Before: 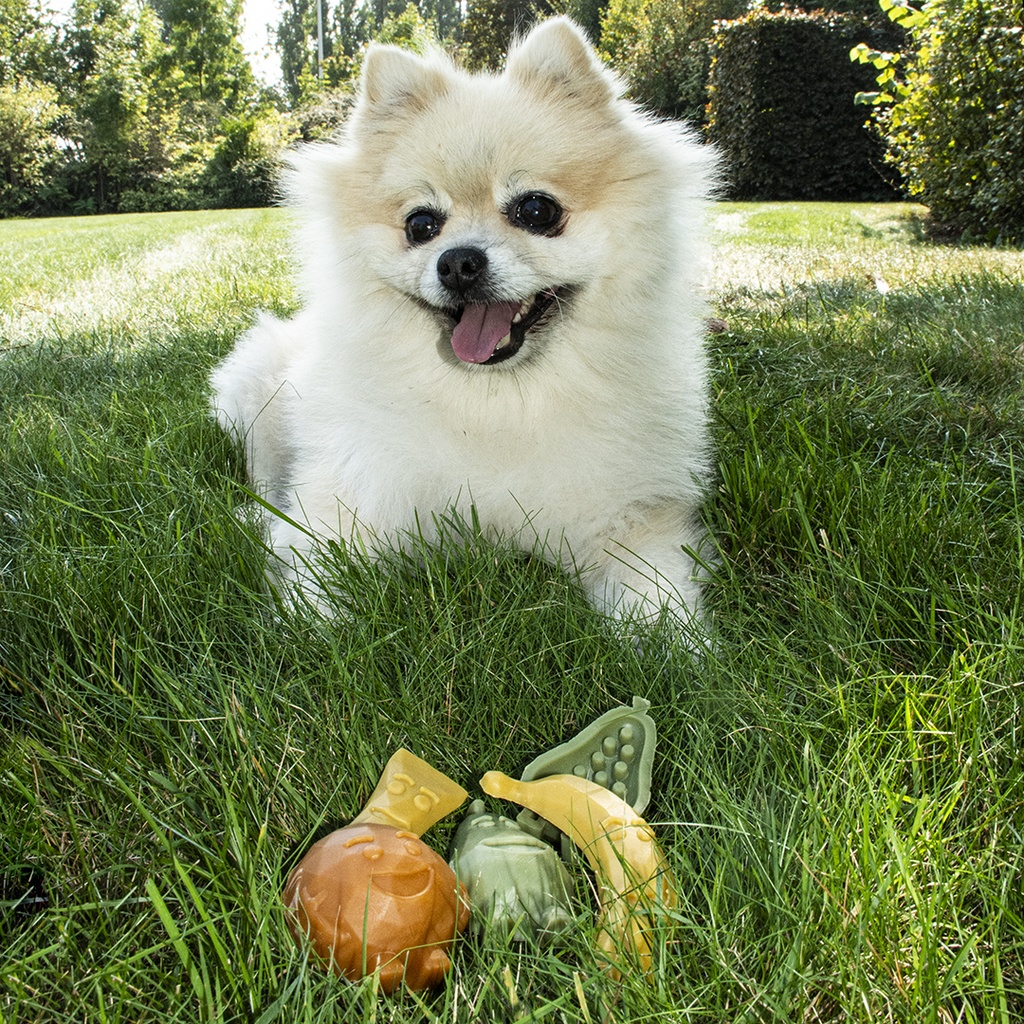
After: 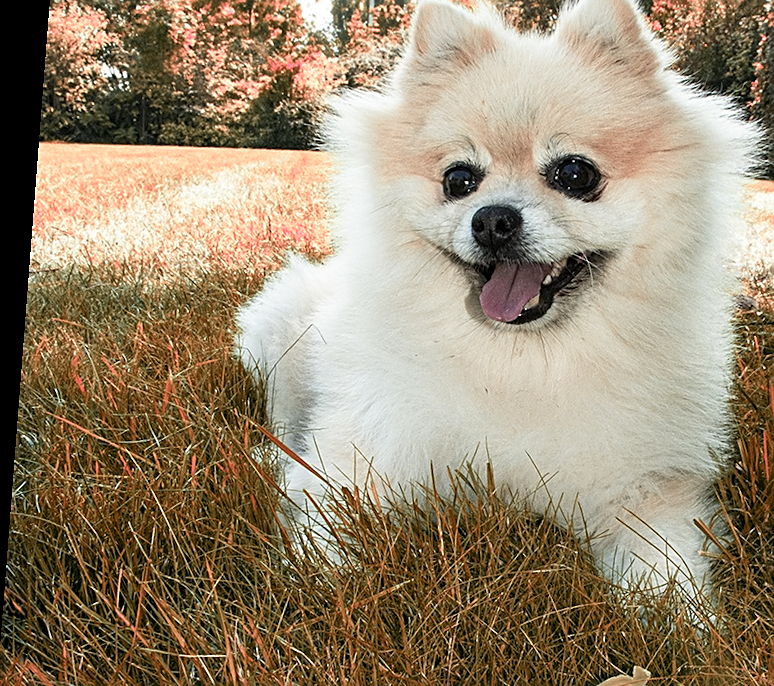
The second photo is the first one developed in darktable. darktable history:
crop and rotate: angle -4.41°, left 2.03%, top 6.995%, right 27.51%, bottom 30.542%
color zones: curves: ch2 [(0, 0.488) (0.143, 0.417) (0.286, 0.212) (0.429, 0.179) (0.571, 0.154) (0.714, 0.415) (0.857, 0.495) (1, 0.488)]
exposure: compensate highlight preservation false
sharpen: on, module defaults
